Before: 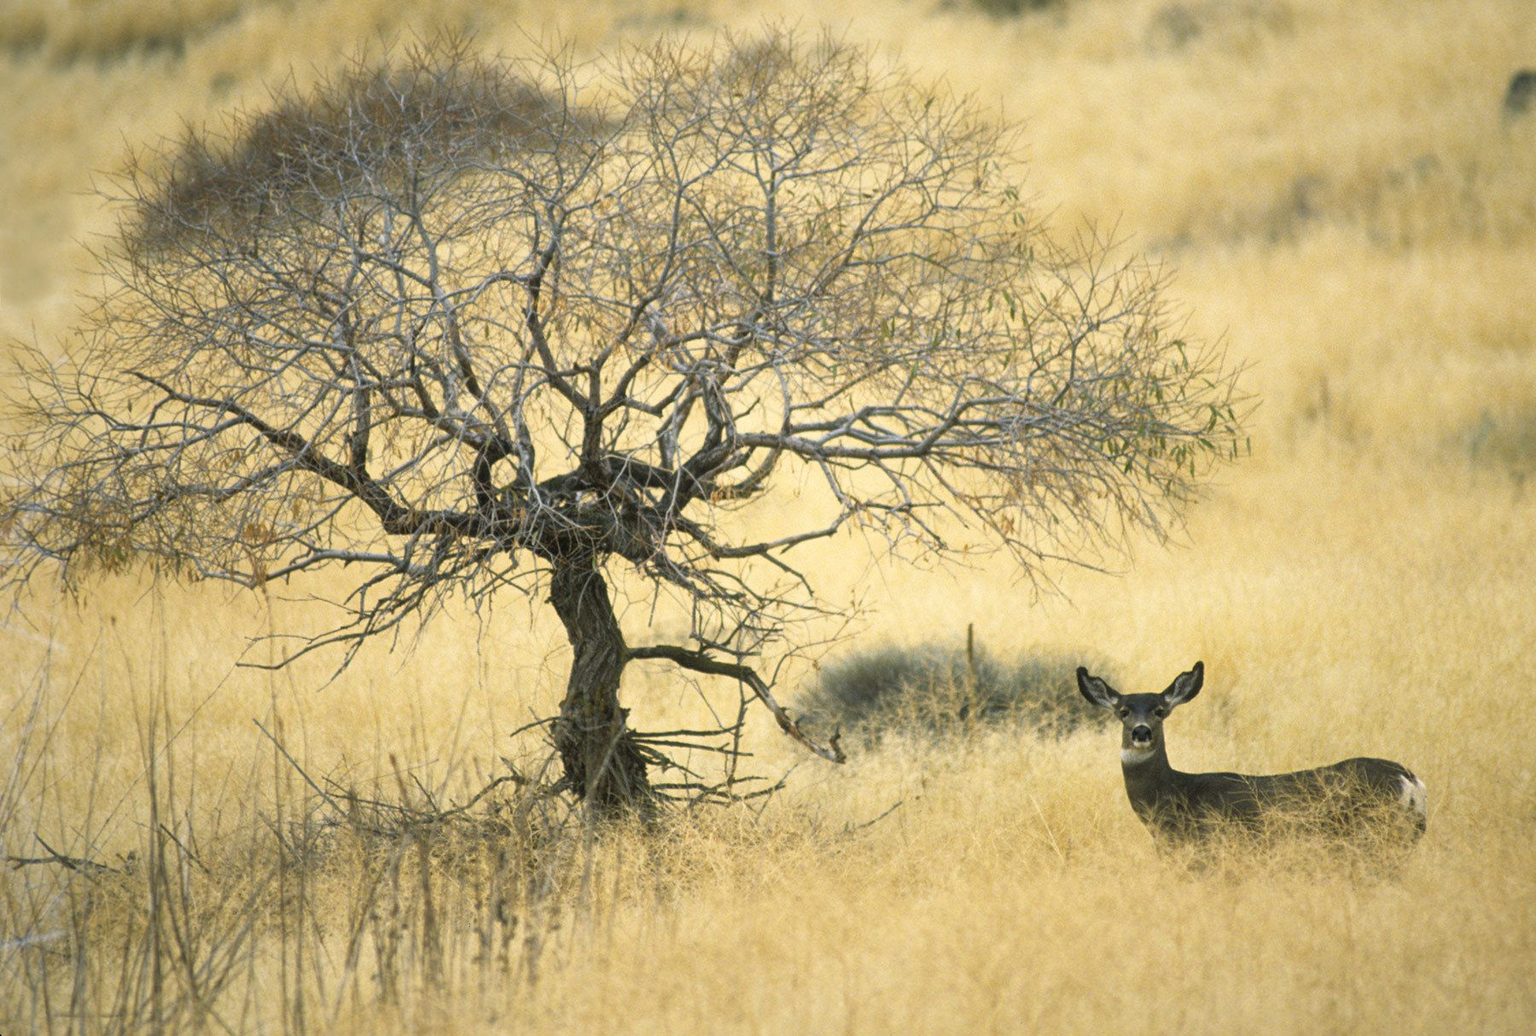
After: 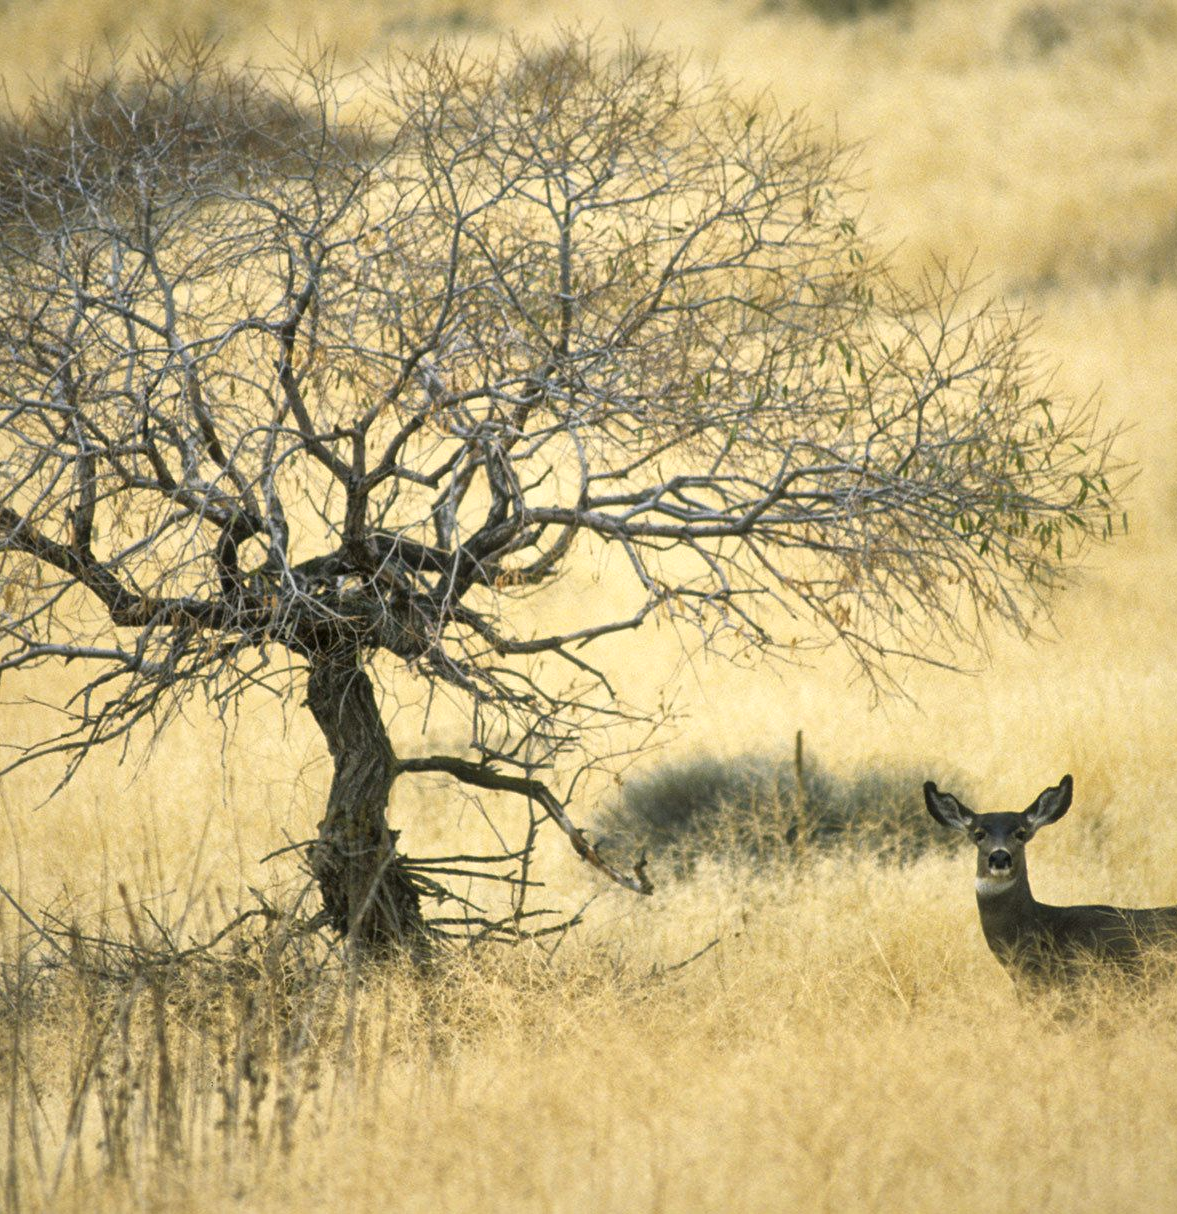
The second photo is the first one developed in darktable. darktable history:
local contrast: mode bilateral grid, contrast 21, coarseness 49, detail 144%, midtone range 0.2
crop and rotate: left 18.816%, right 15.787%
